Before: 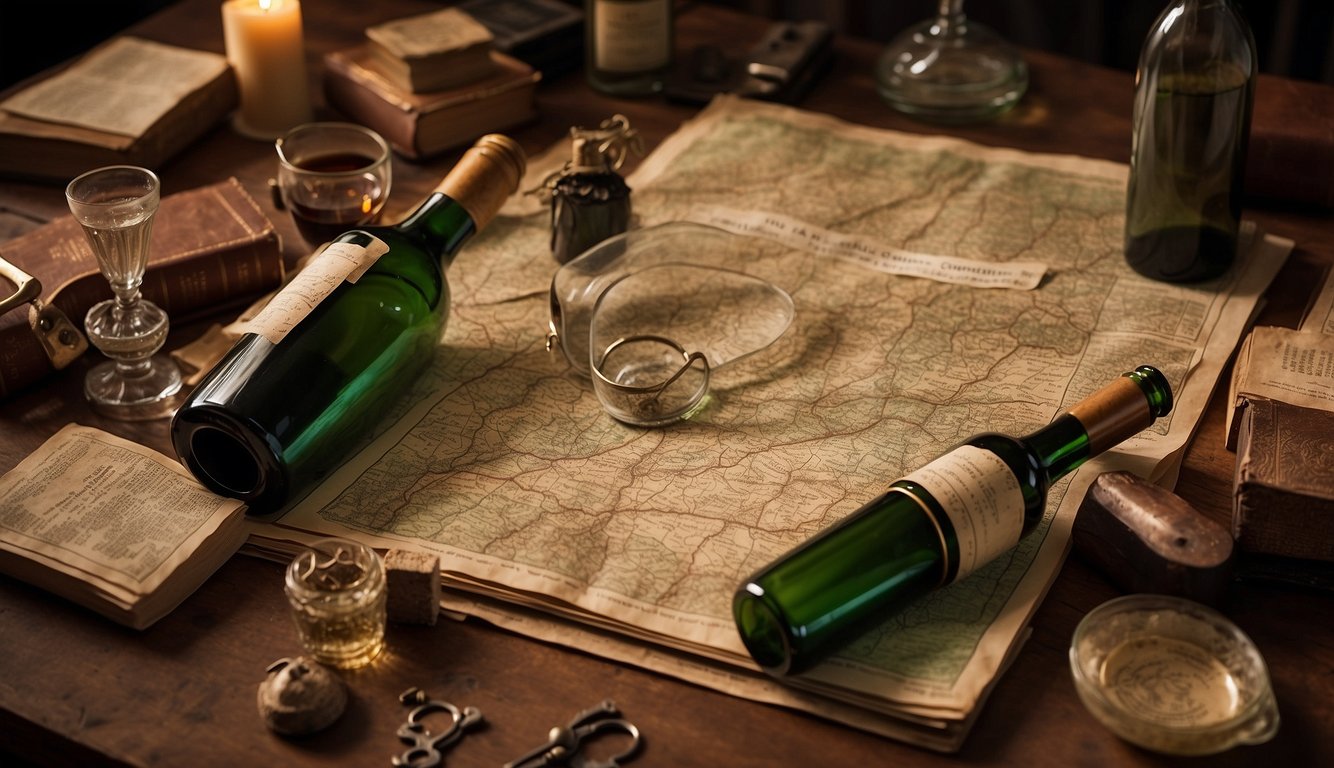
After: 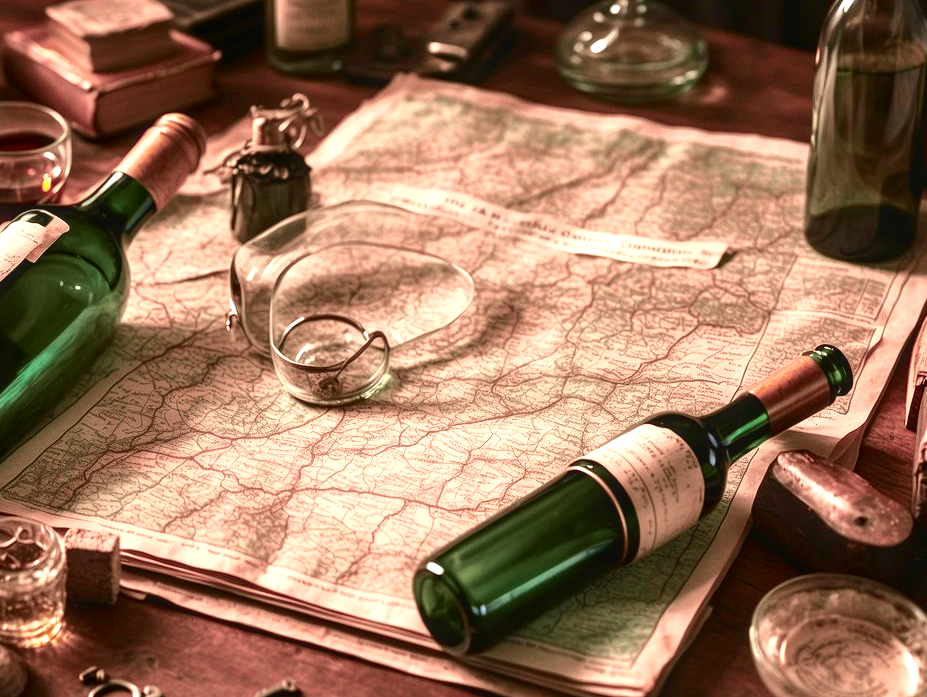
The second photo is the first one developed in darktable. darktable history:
contrast brightness saturation: contrast -0.02, brightness -0.01, saturation 0.03
crop and rotate: left 24.034%, top 2.838%, right 6.406%, bottom 6.299%
local contrast: on, module defaults
exposure: black level correction 0, exposure 1.3 EV, compensate exposure bias true, compensate highlight preservation false
tone equalizer: on, module defaults
color balance: mode lift, gamma, gain (sRGB), lift [0.97, 1, 1, 1], gamma [1.03, 1, 1, 1]
tone curve: curves: ch0 [(0, 0.021) (0.059, 0.053) (0.212, 0.18) (0.337, 0.304) (0.495, 0.505) (0.725, 0.731) (0.89, 0.919) (1, 1)]; ch1 [(0, 0) (0.094, 0.081) (0.285, 0.299) (0.403, 0.436) (0.479, 0.475) (0.54, 0.55) (0.615, 0.637) (0.683, 0.688) (1, 1)]; ch2 [(0, 0) (0.257, 0.217) (0.434, 0.434) (0.498, 0.507) (0.527, 0.542) (0.597, 0.587) (0.658, 0.595) (1, 1)], color space Lab, independent channels, preserve colors none
